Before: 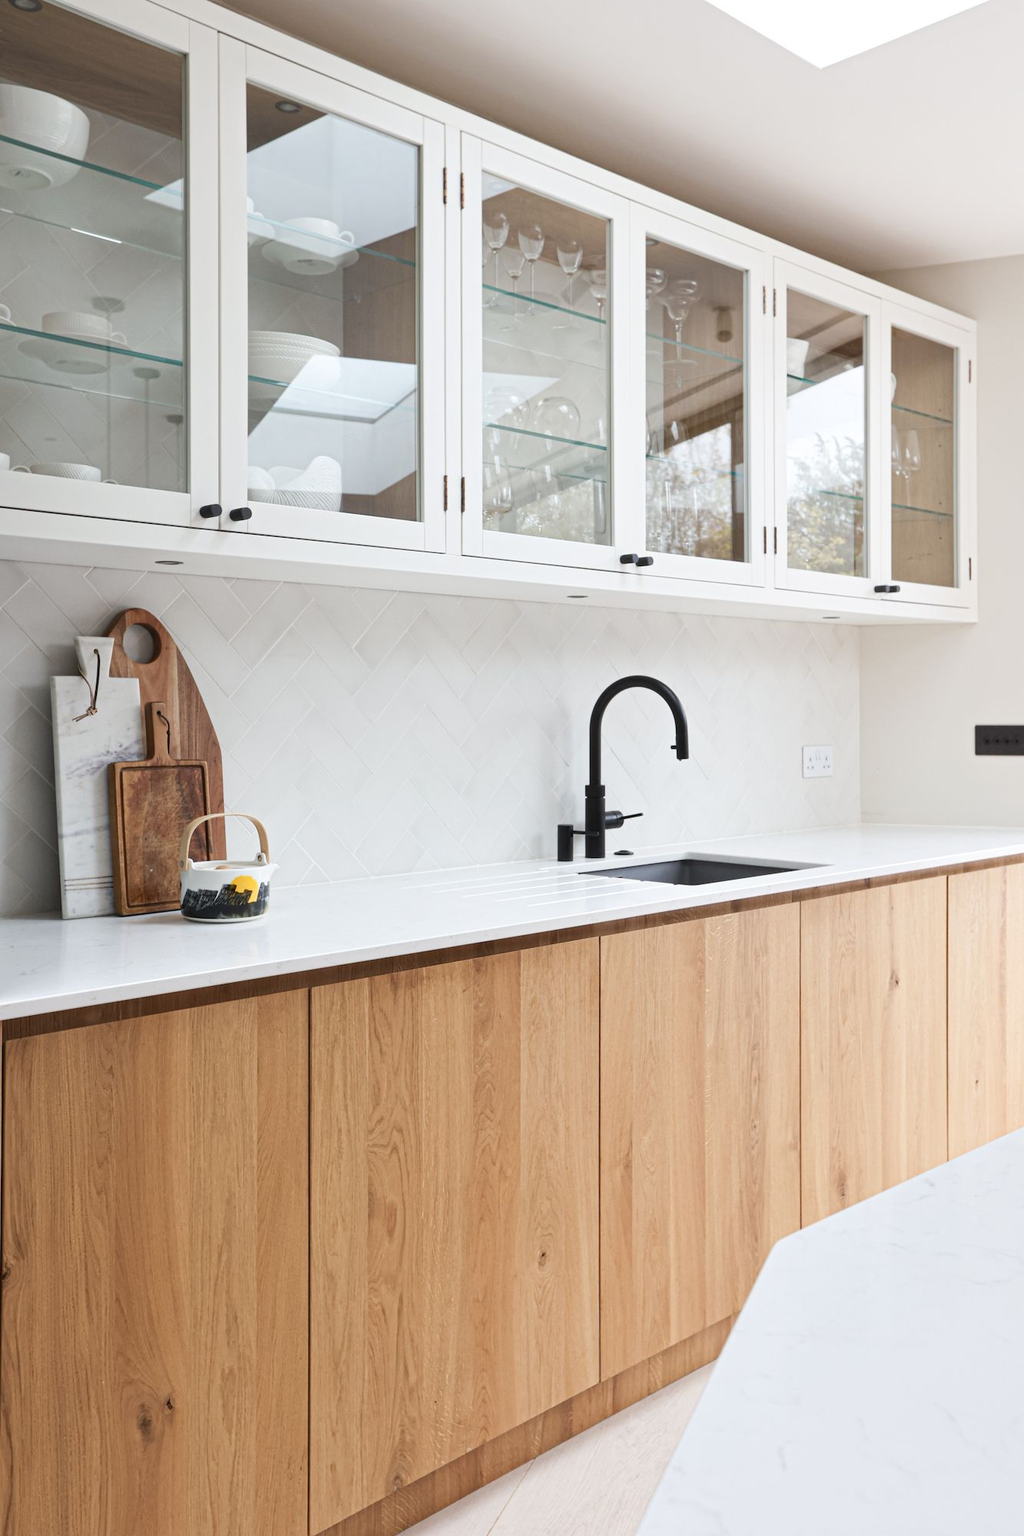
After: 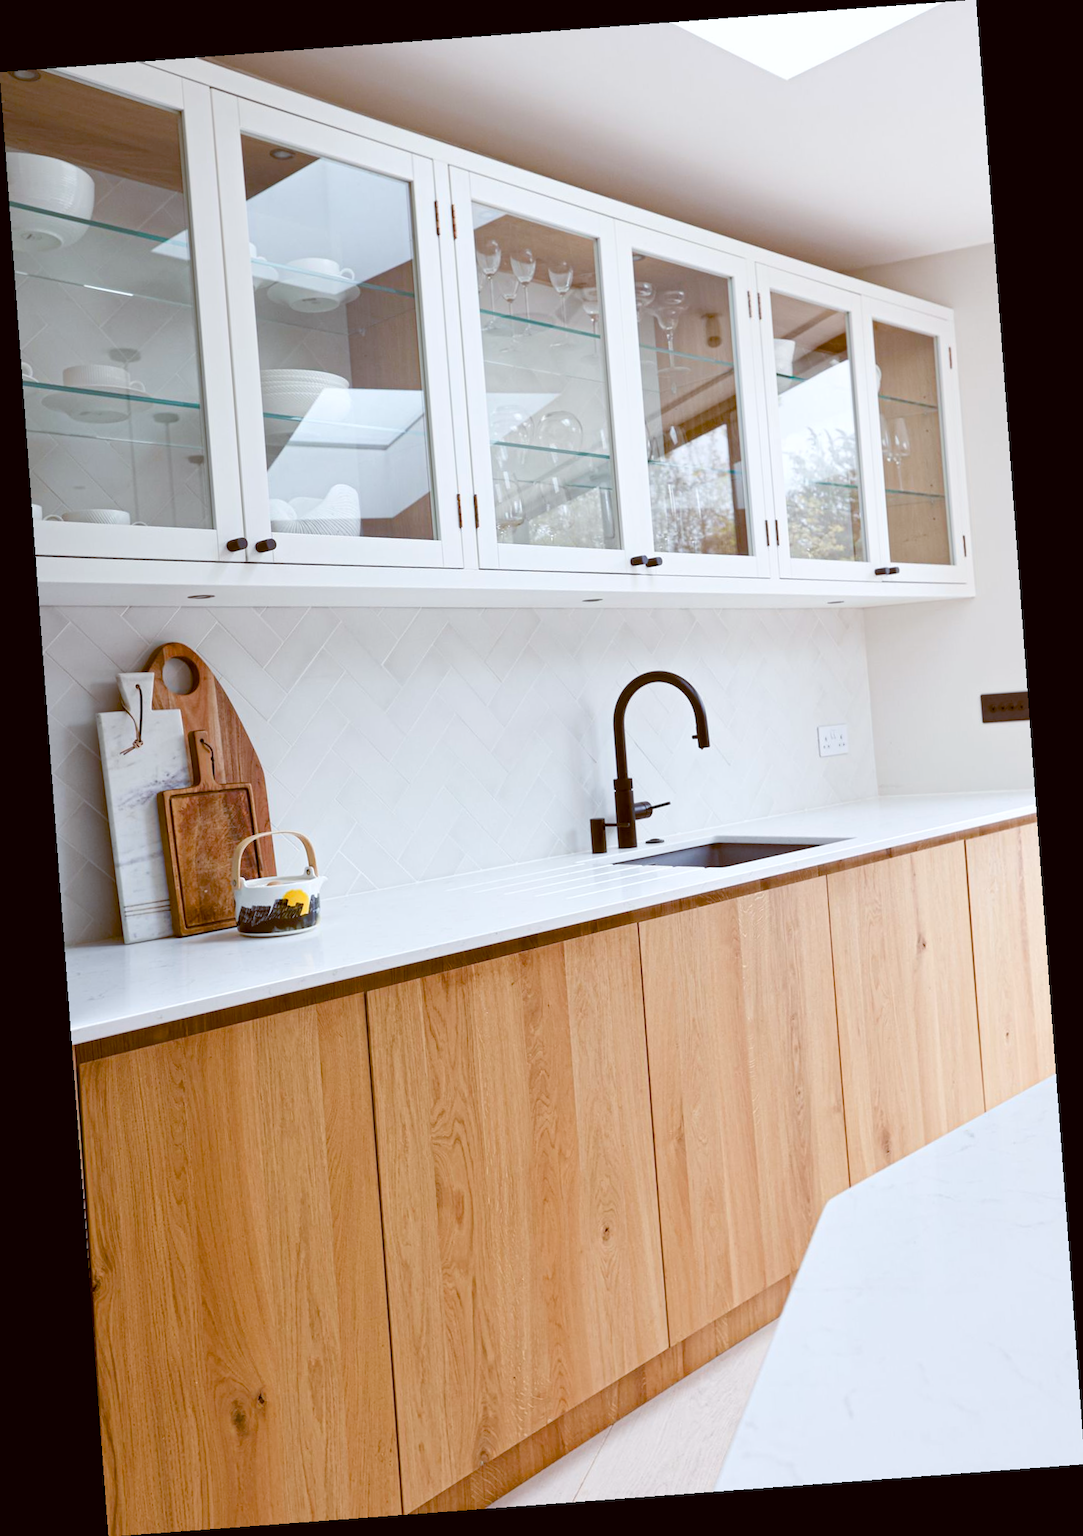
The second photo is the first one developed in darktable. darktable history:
rotate and perspective: rotation -4.25°, automatic cropping off
color balance rgb: perceptual saturation grading › global saturation 35%, perceptual saturation grading › highlights -30%, perceptual saturation grading › shadows 35%, perceptual brilliance grading › global brilliance 3%, perceptual brilliance grading › highlights -3%, perceptual brilliance grading › shadows 3%
color balance: lift [1, 1.015, 1.004, 0.985], gamma [1, 0.958, 0.971, 1.042], gain [1, 0.956, 0.977, 1.044]
